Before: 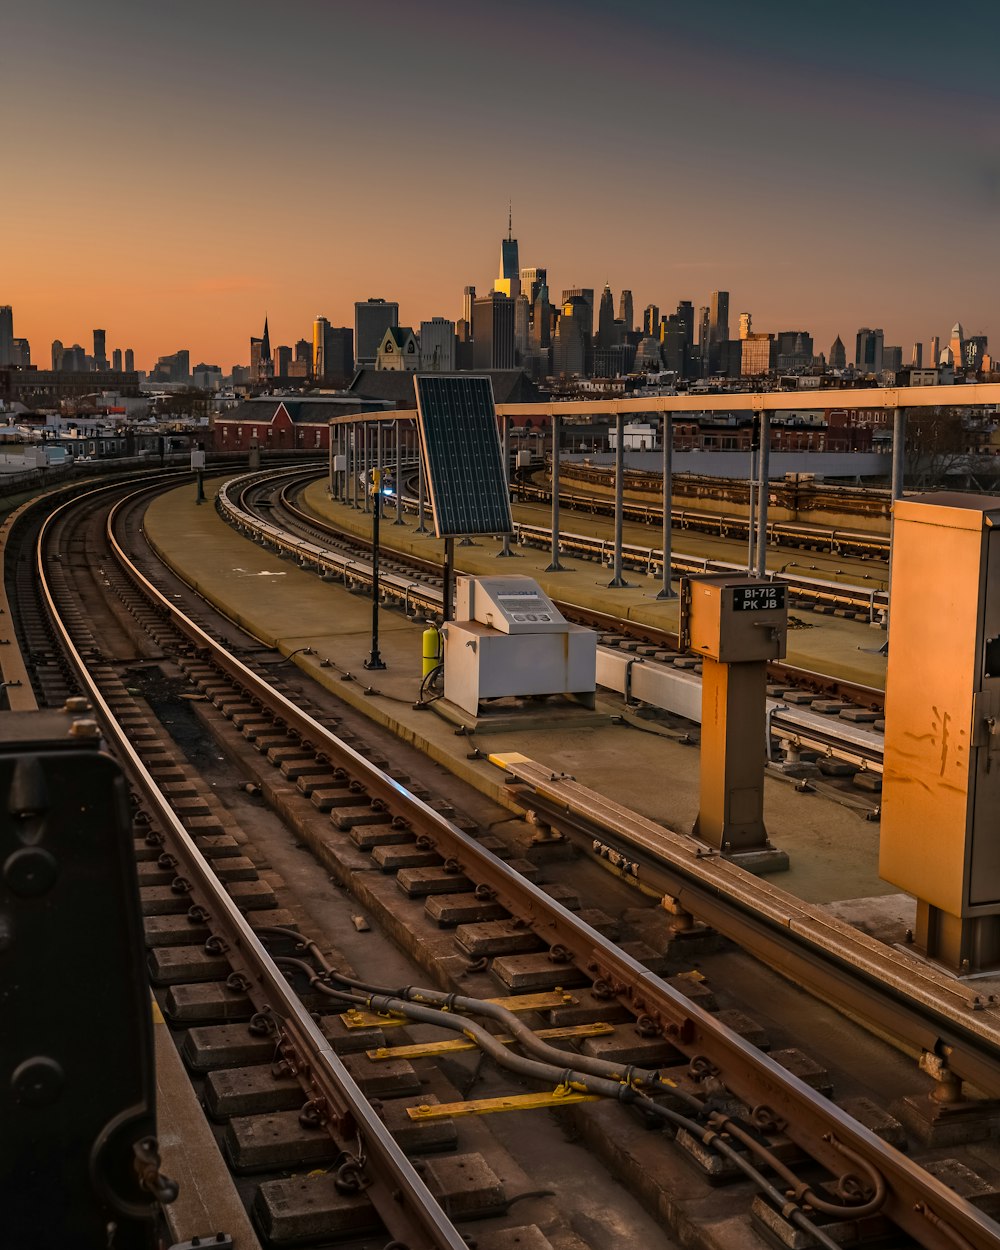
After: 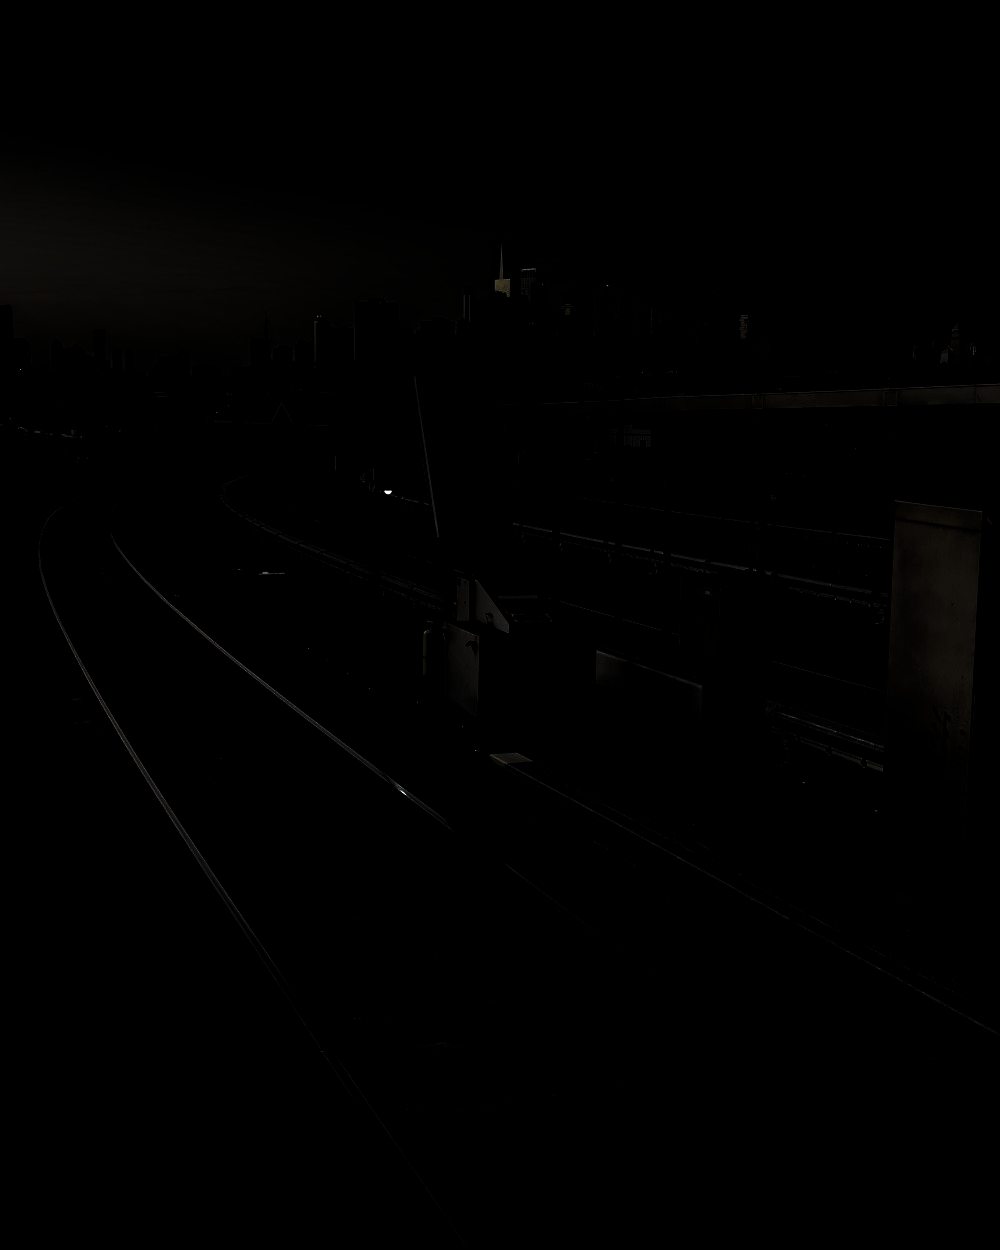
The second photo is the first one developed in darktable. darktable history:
exposure: black level correction 0, compensate highlight preservation false
base curve: curves: ch0 [(0, 0) (0.028, 0.03) (0.121, 0.232) (0.46, 0.748) (0.859, 0.968) (1, 1)], preserve colors none
tone curve: curves: ch0 [(0, 0) (0.003, 0.346) (0.011, 0.346) (0.025, 0.346) (0.044, 0.35) (0.069, 0.354) (0.1, 0.361) (0.136, 0.368) (0.177, 0.381) (0.224, 0.395) (0.277, 0.421) (0.335, 0.458) (0.399, 0.502) (0.468, 0.556) (0.543, 0.617) (0.623, 0.685) (0.709, 0.748) (0.801, 0.814) (0.898, 0.865) (1, 1)], preserve colors none
levels: levels [0.721, 0.937, 0.997]
